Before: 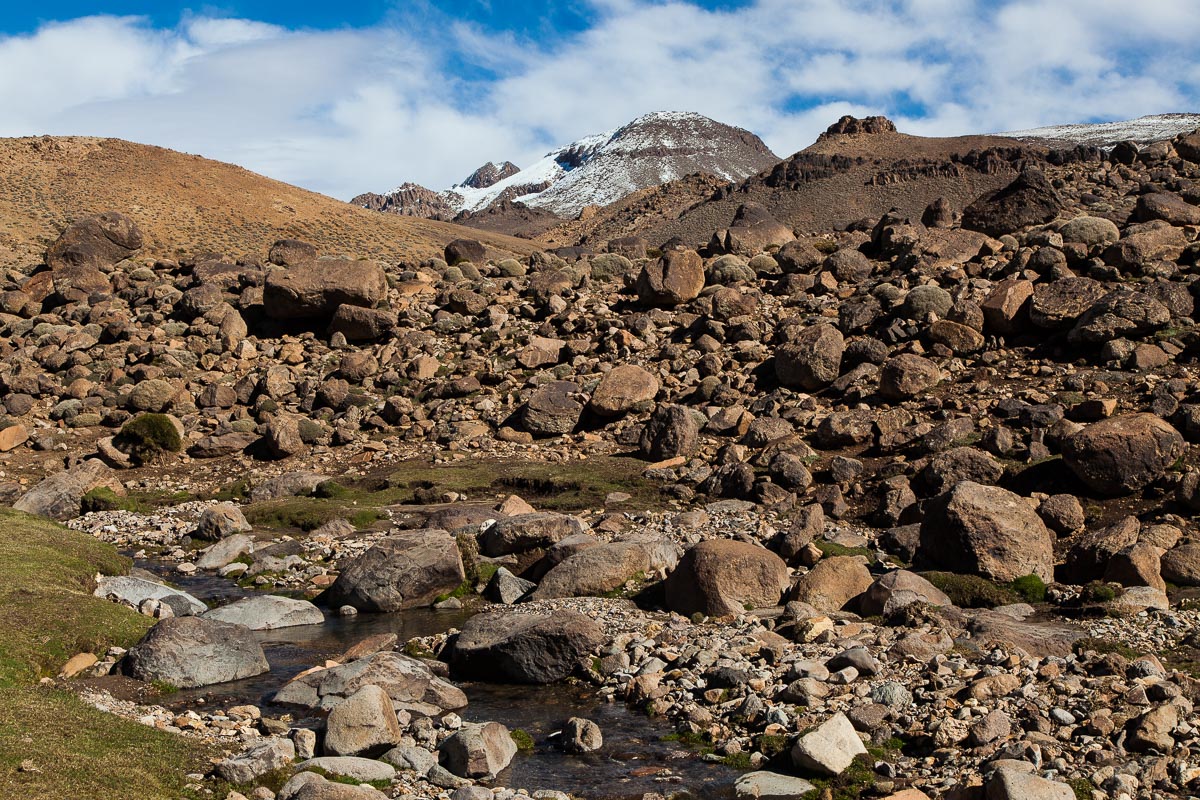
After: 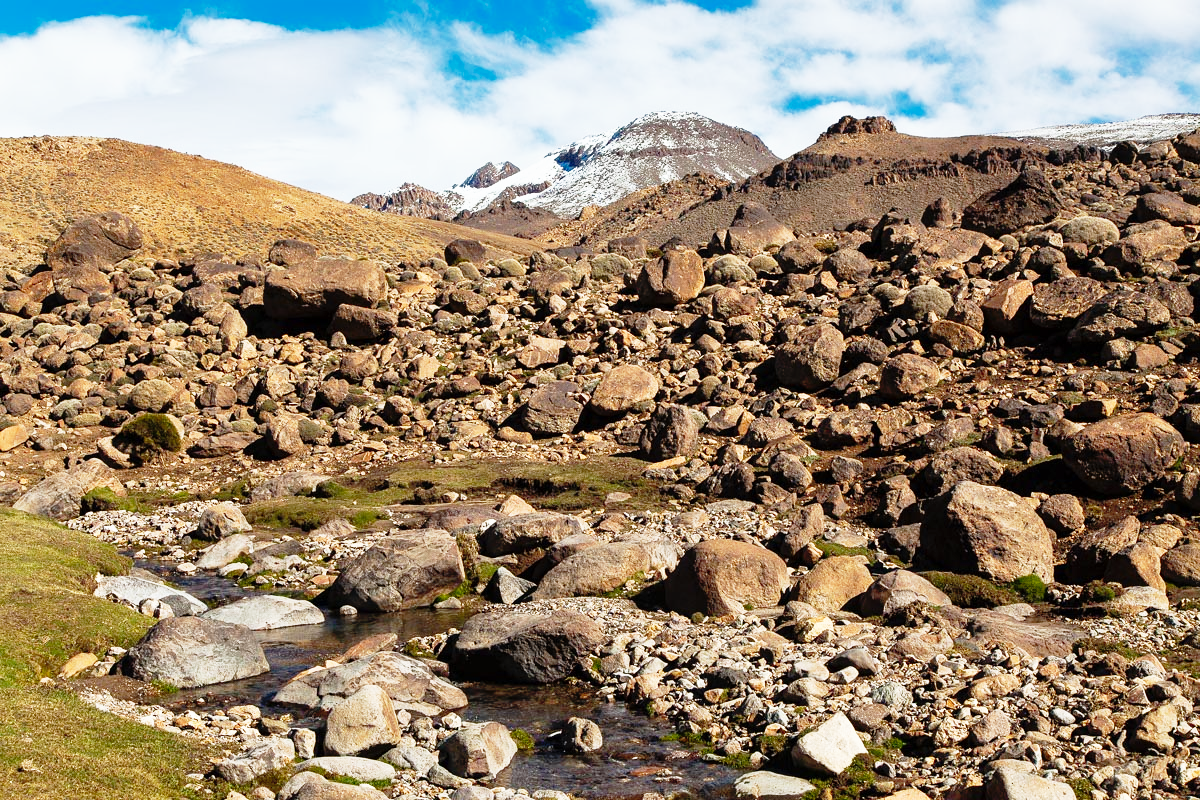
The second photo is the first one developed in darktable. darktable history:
shadows and highlights: on, module defaults
base curve: curves: ch0 [(0, 0) (0.012, 0.01) (0.073, 0.168) (0.31, 0.711) (0.645, 0.957) (1, 1)], preserve colors none
